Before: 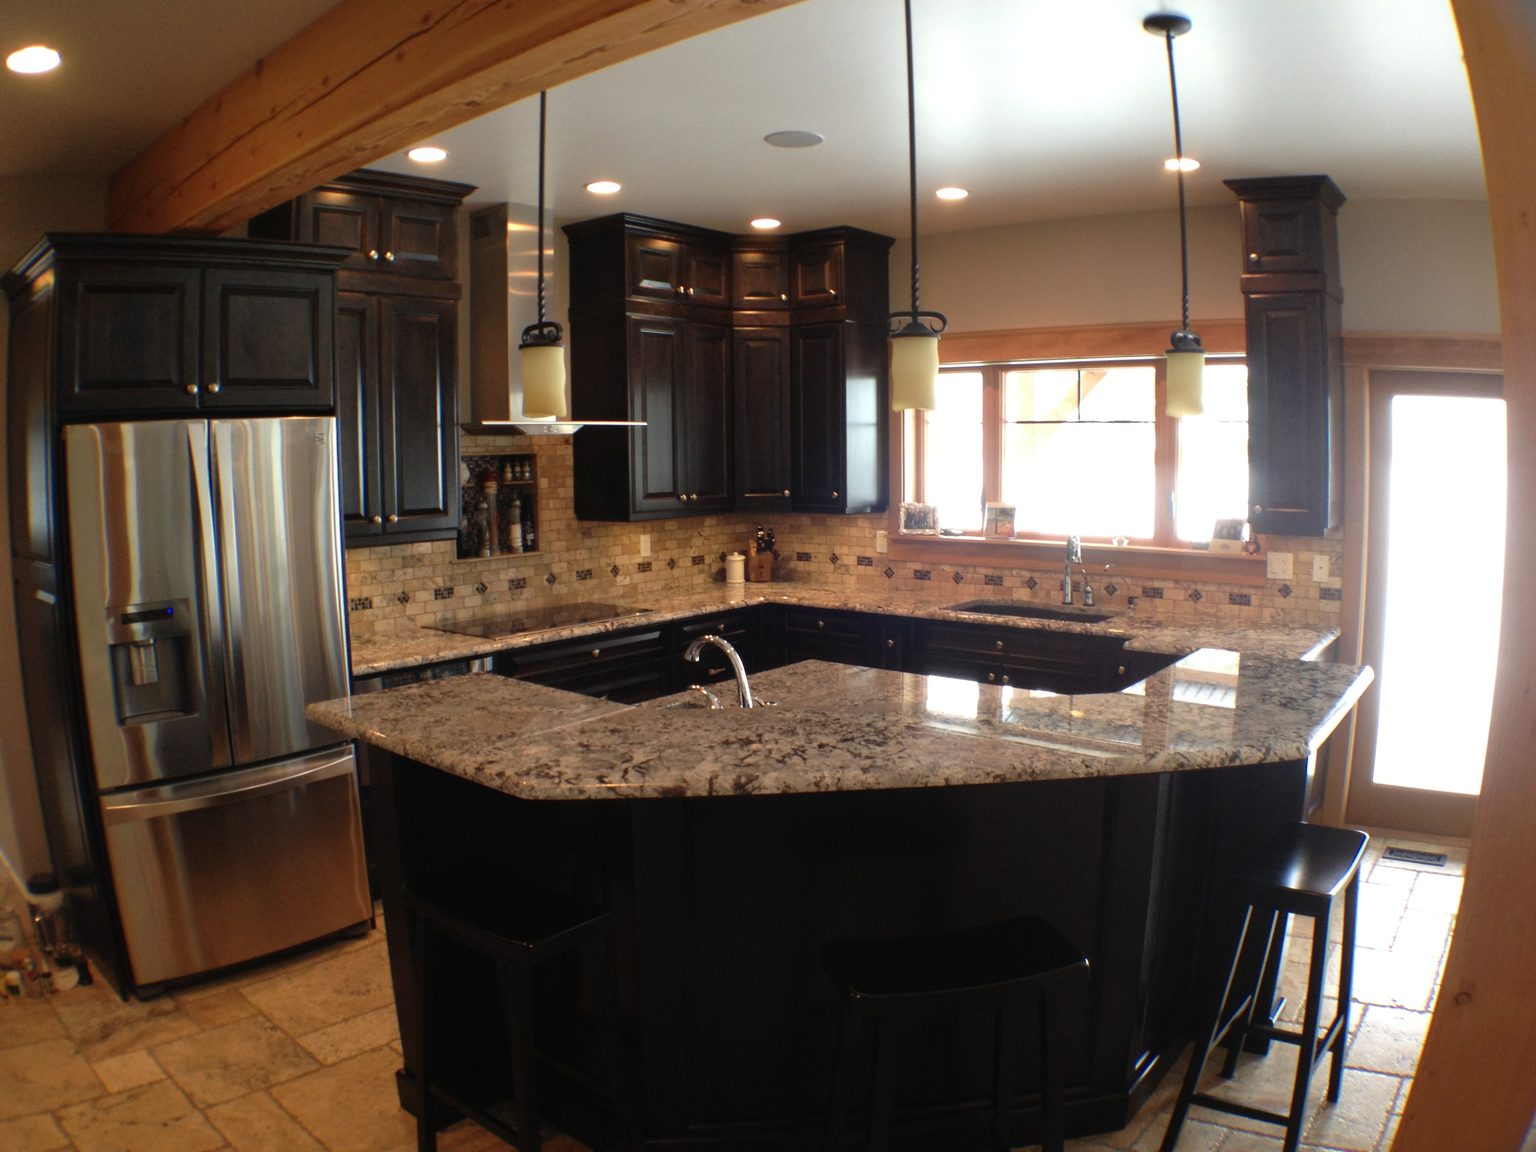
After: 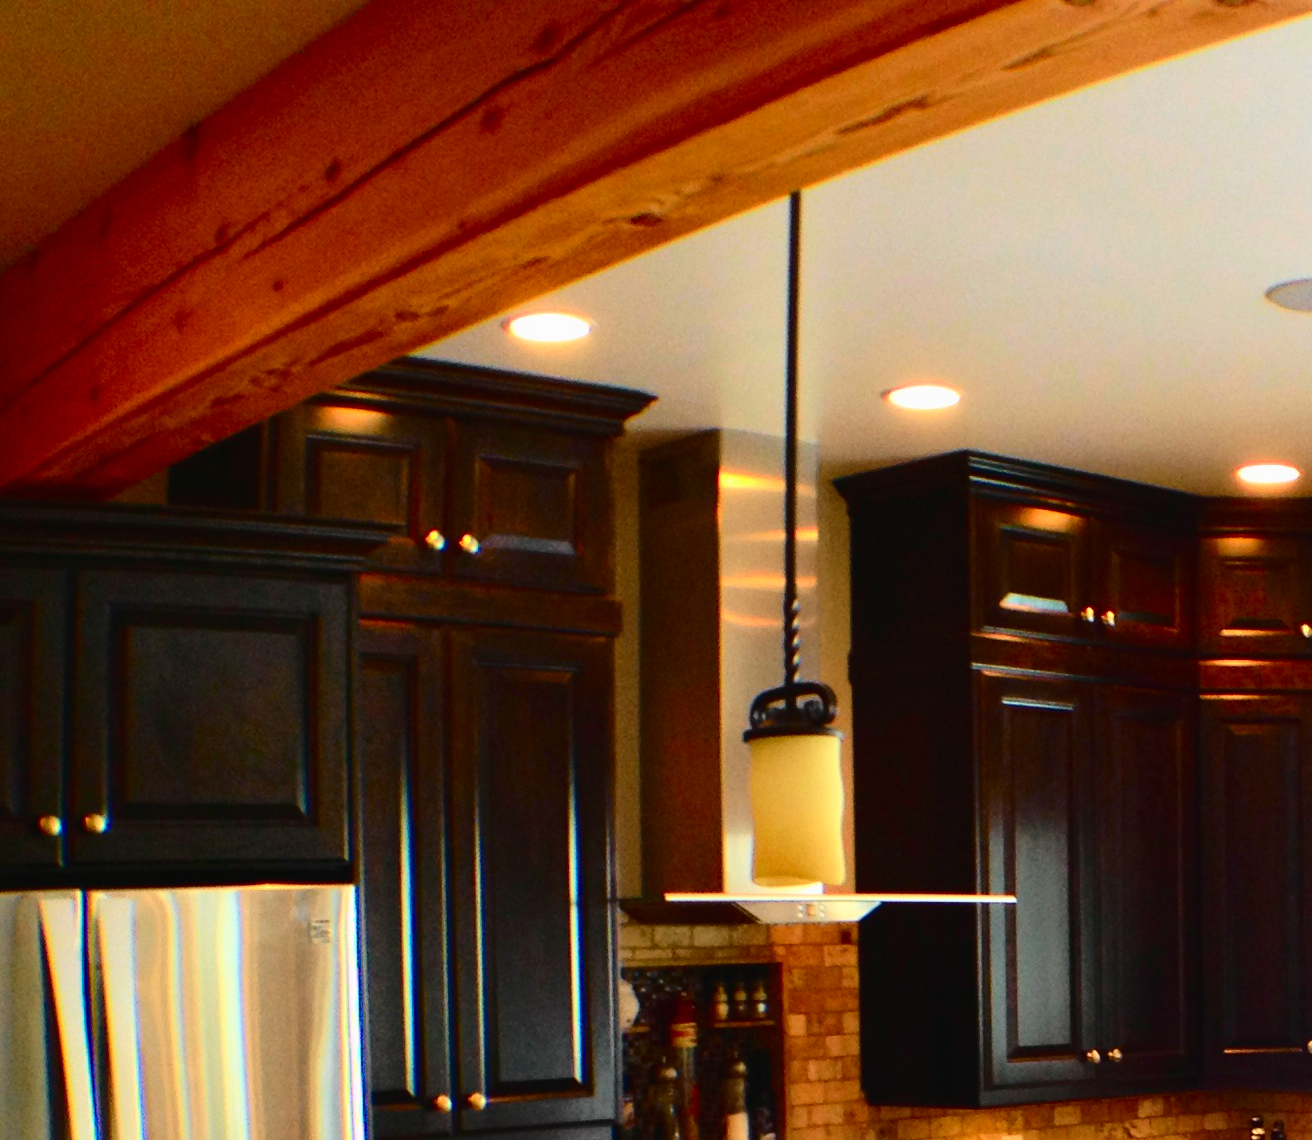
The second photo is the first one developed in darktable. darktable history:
tone curve: curves: ch0 [(0, 0.014) (0.12, 0.096) (0.386, 0.49) (0.54, 0.684) (0.751, 0.855) (0.89, 0.943) (0.998, 0.989)]; ch1 [(0, 0) (0.133, 0.099) (0.437, 0.41) (0.5, 0.5) (0.517, 0.536) (0.548, 0.575) (0.582, 0.639) (0.627, 0.692) (0.836, 0.868) (1, 1)]; ch2 [(0, 0) (0.374, 0.341) (0.456, 0.443) (0.478, 0.49) (0.501, 0.5) (0.528, 0.538) (0.55, 0.6) (0.572, 0.633) (0.702, 0.775) (1, 1)], color space Lab, independent channels, preserve colors none
contrast brightness saturation: contrast 0.179, saturation 0.308
crop and rotate: left 11.025%, top 0.06%, right 48.75%, bottom 53.343%
